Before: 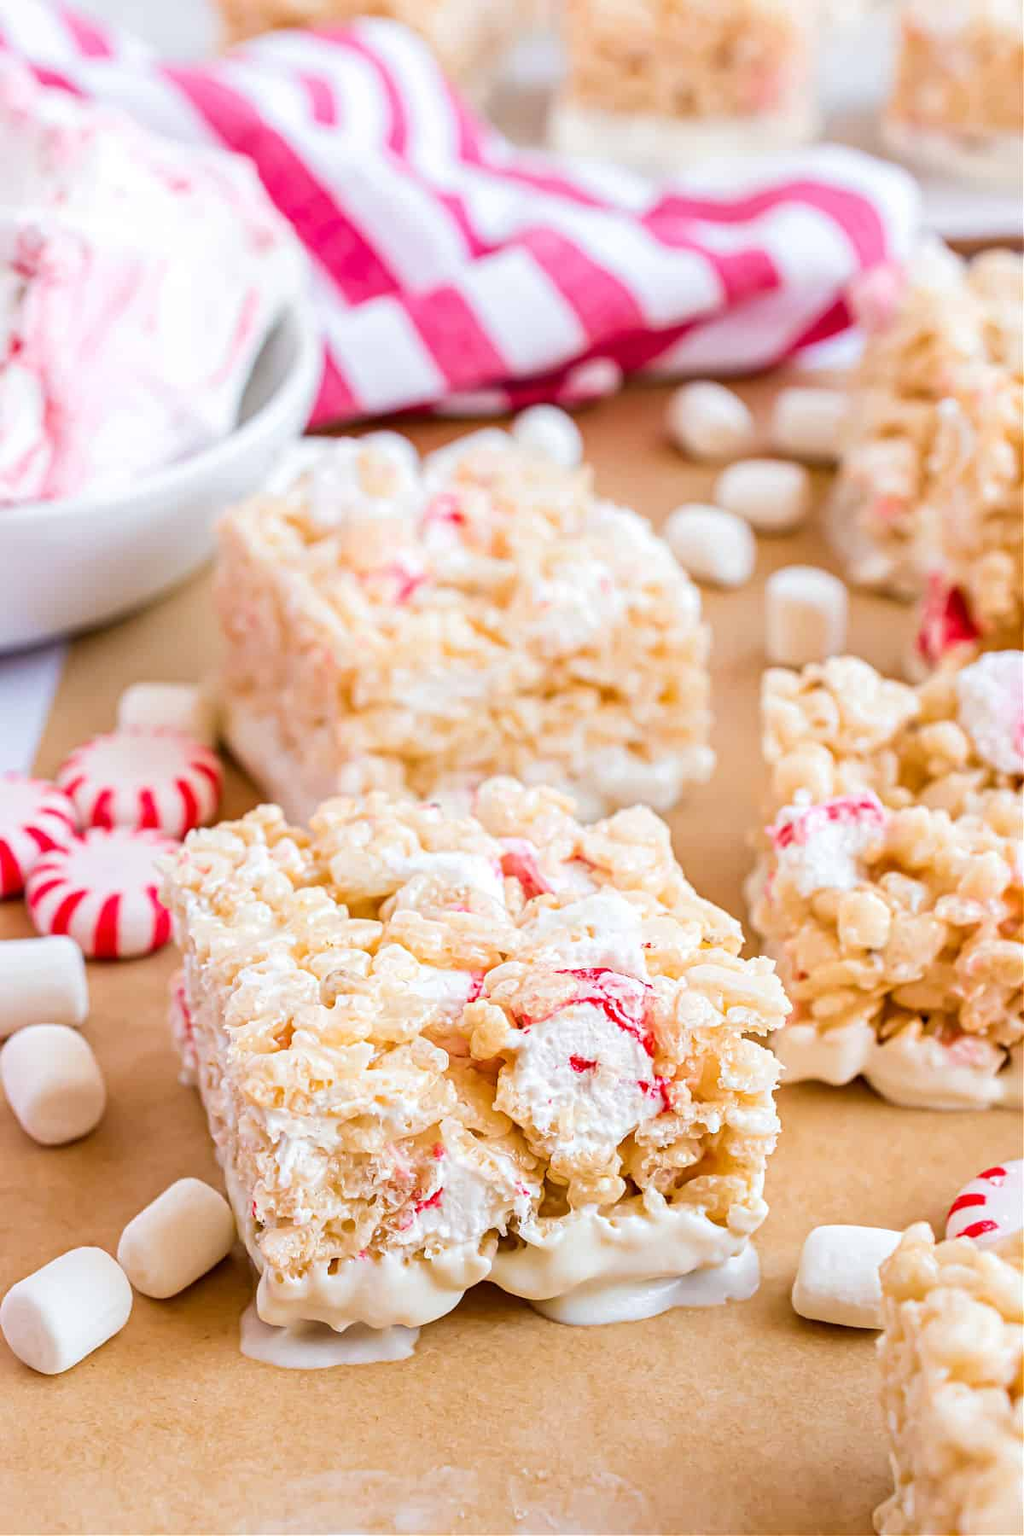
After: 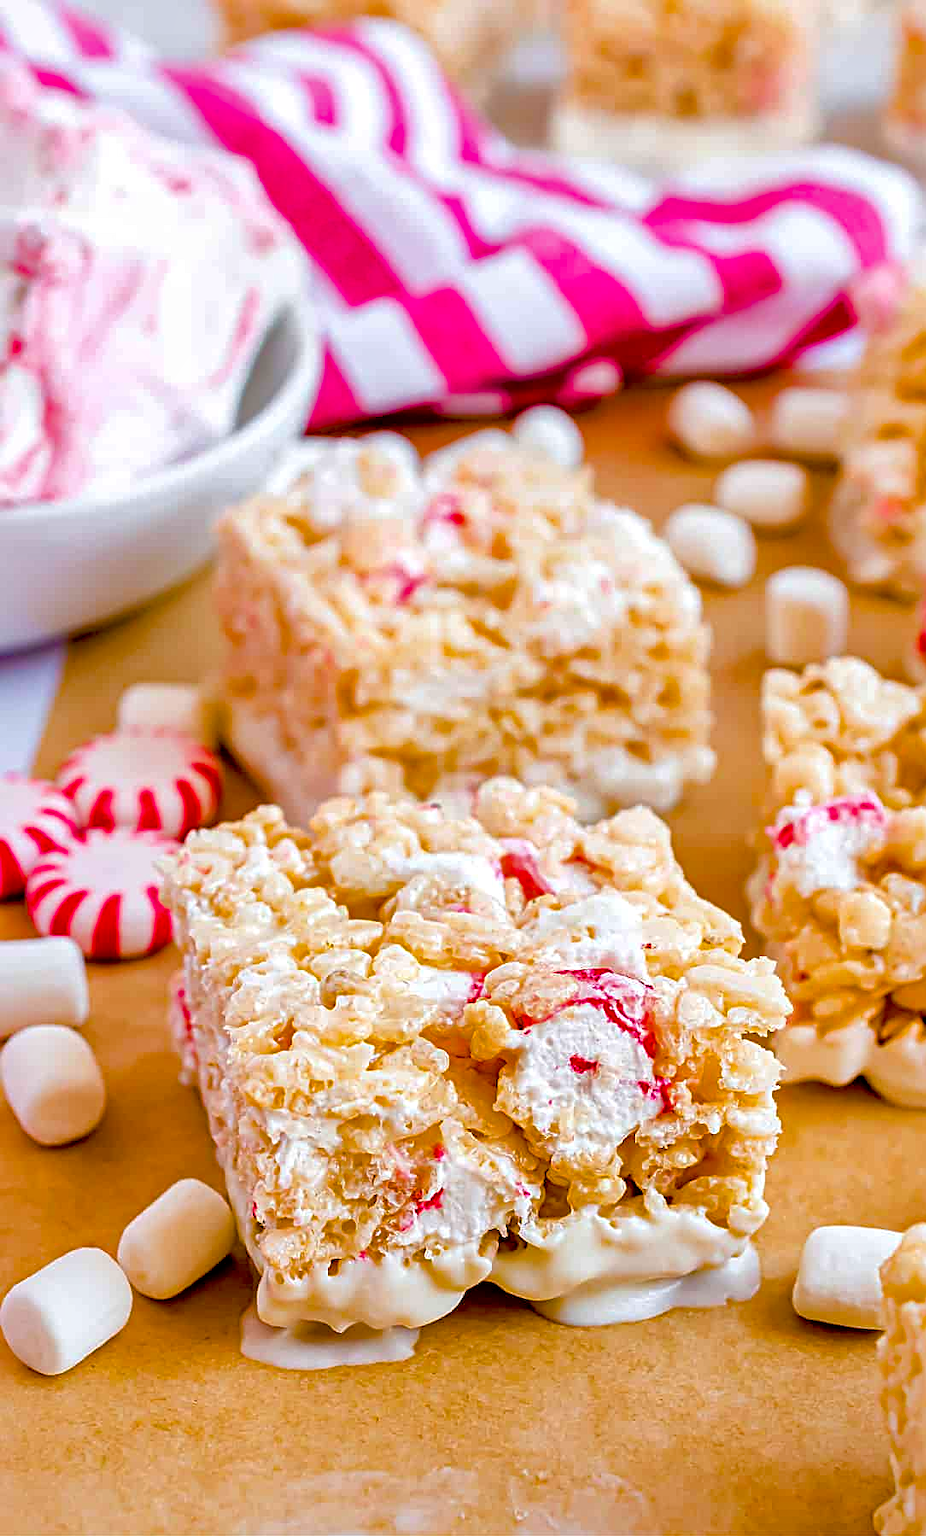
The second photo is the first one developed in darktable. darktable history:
shadows and highlights: on, module defaults
exposure: black level correction 0.017, exposure -0.006 EV, compensate exposure bias true, compensate highlight preservation false
local contrast: mode bilateral grid, contrast 21, coarseness 50, detail 120%, midtone range 0.2
crop: right 9.507%, bottom 0.037%
sharpen: on, module defaults
color balance rgb: power › hue 315.31°, linear chroma grading › global chroma 9.89%, perceptual saturation grading › global saturation 45.165%, perceptual saturation grading › highlights -25.794%, perceptual saturation grading › shadows 49.414%, global vibrance 9.192%
